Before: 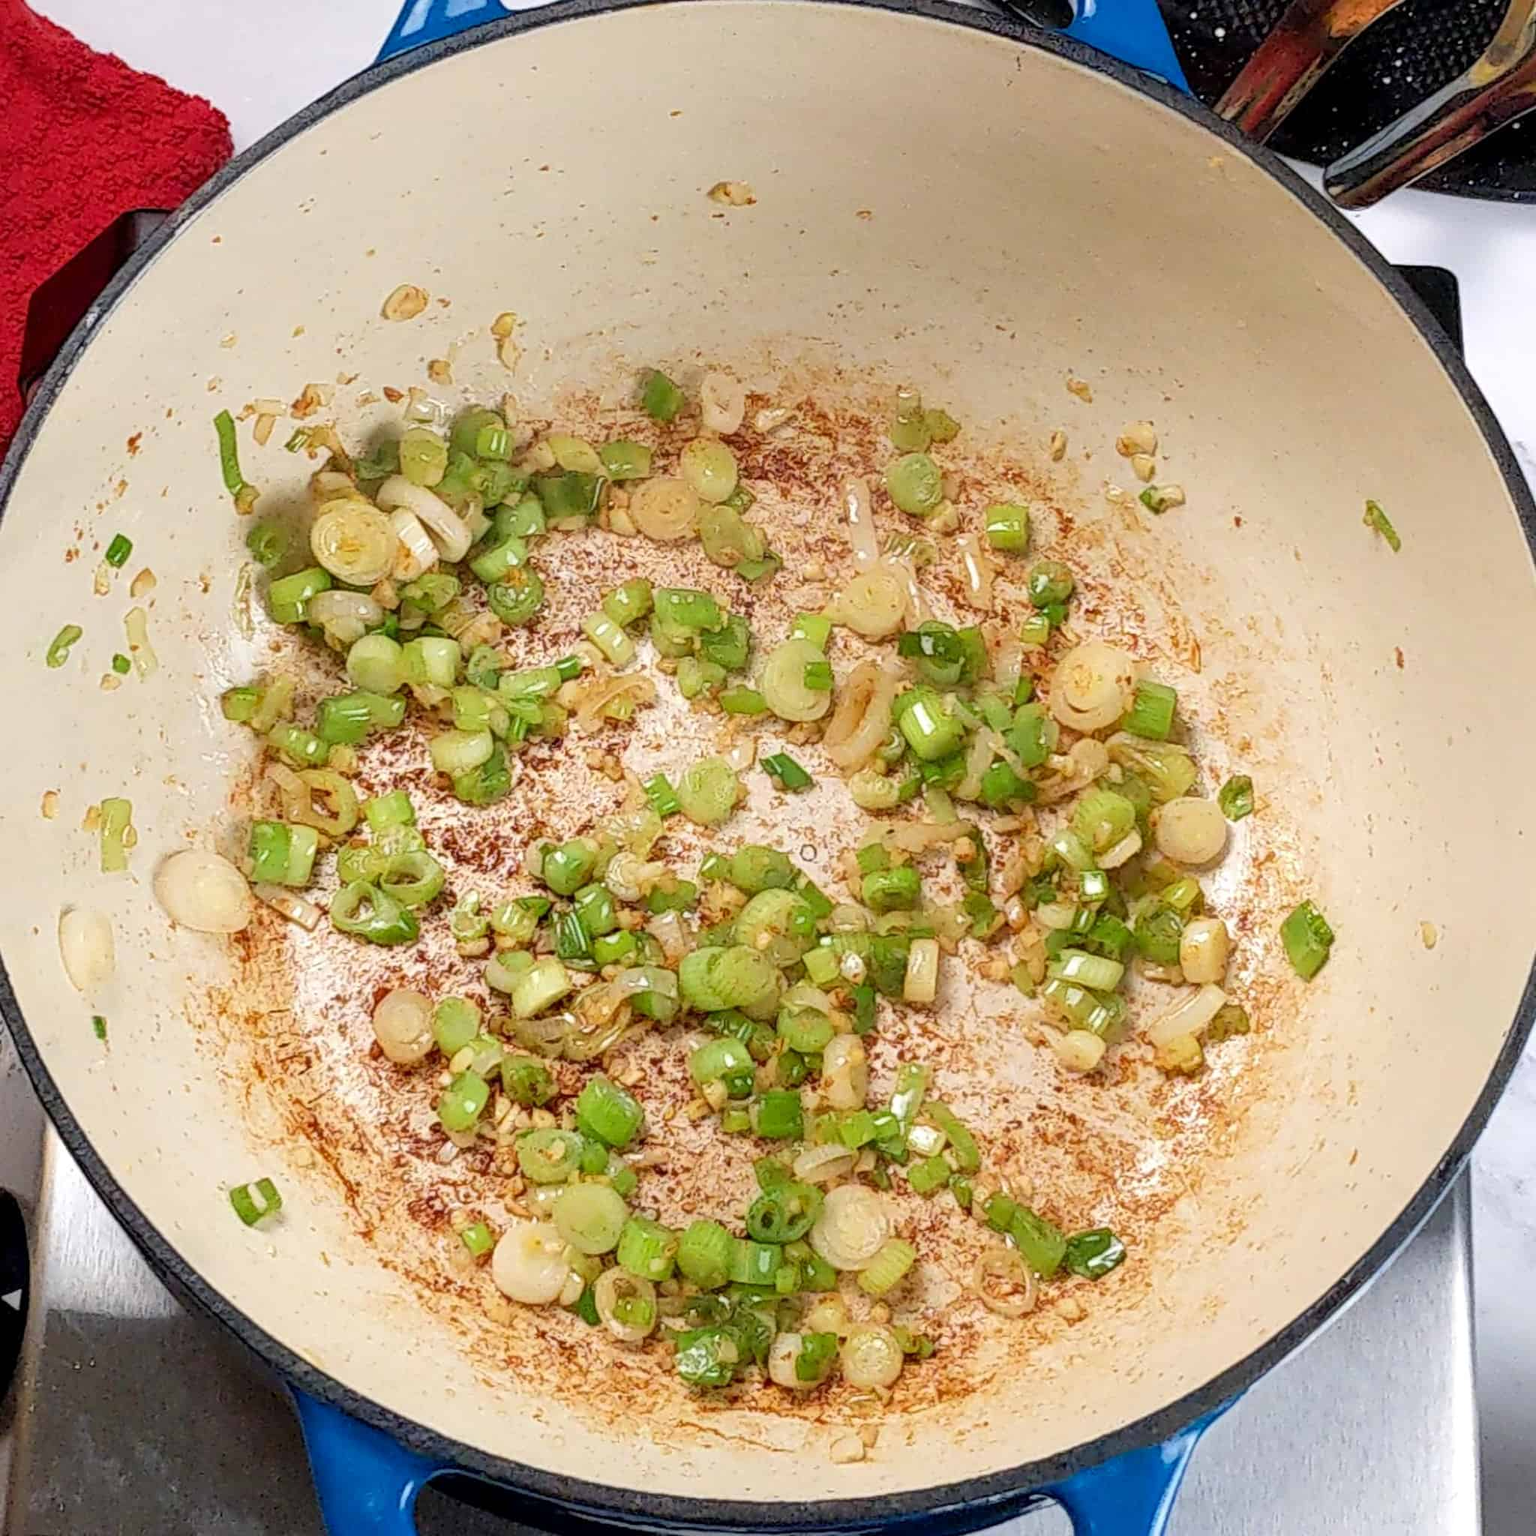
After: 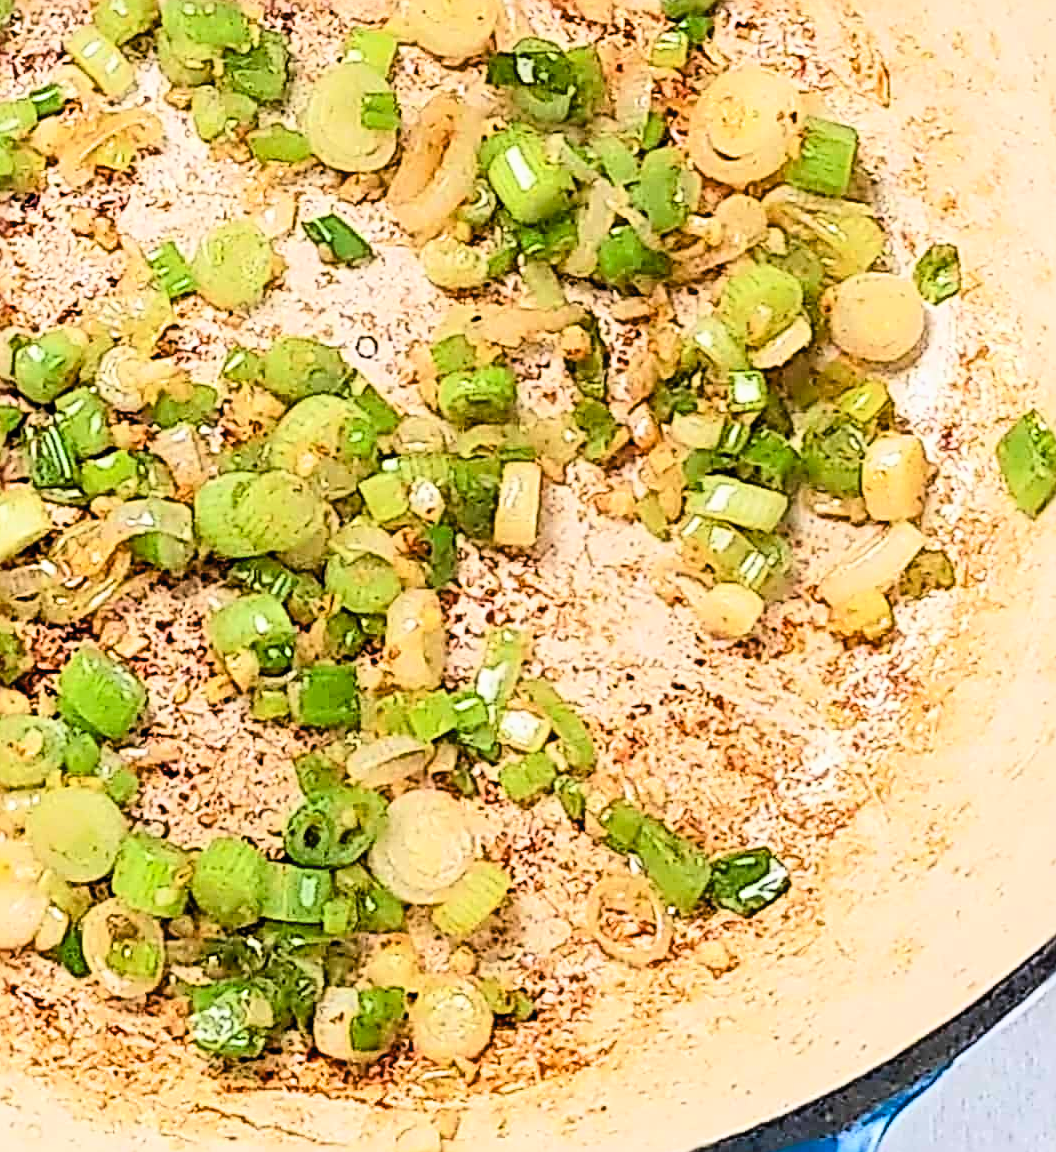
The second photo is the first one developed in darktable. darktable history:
crop: left 34.738%, top 38.575%, right 13.652%, bottom 5.169%
contrast brightness saturation: contrast 0.203, brightness 0.169, saturation 0.229
filmic rgb: black relative exposure -8.04 EV, white relative exposure 3 EV, hardness 5.38, contrast 1.249, iterations of high-quality reconstruction 0
sharpen: radius 3.695, amount 0.925
